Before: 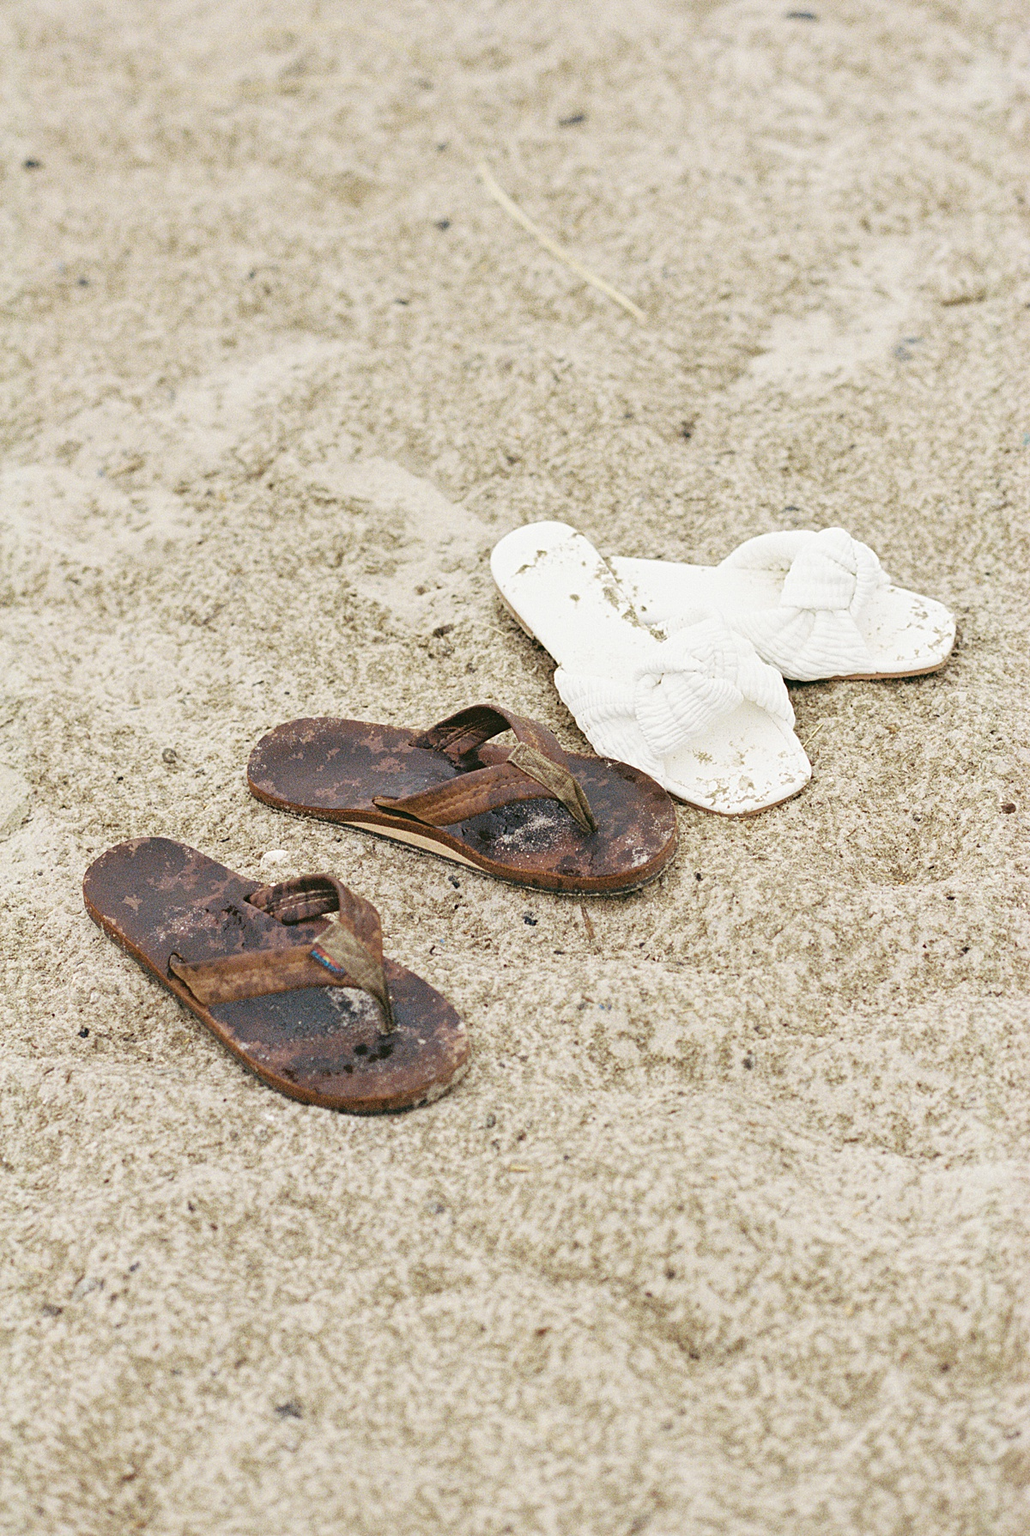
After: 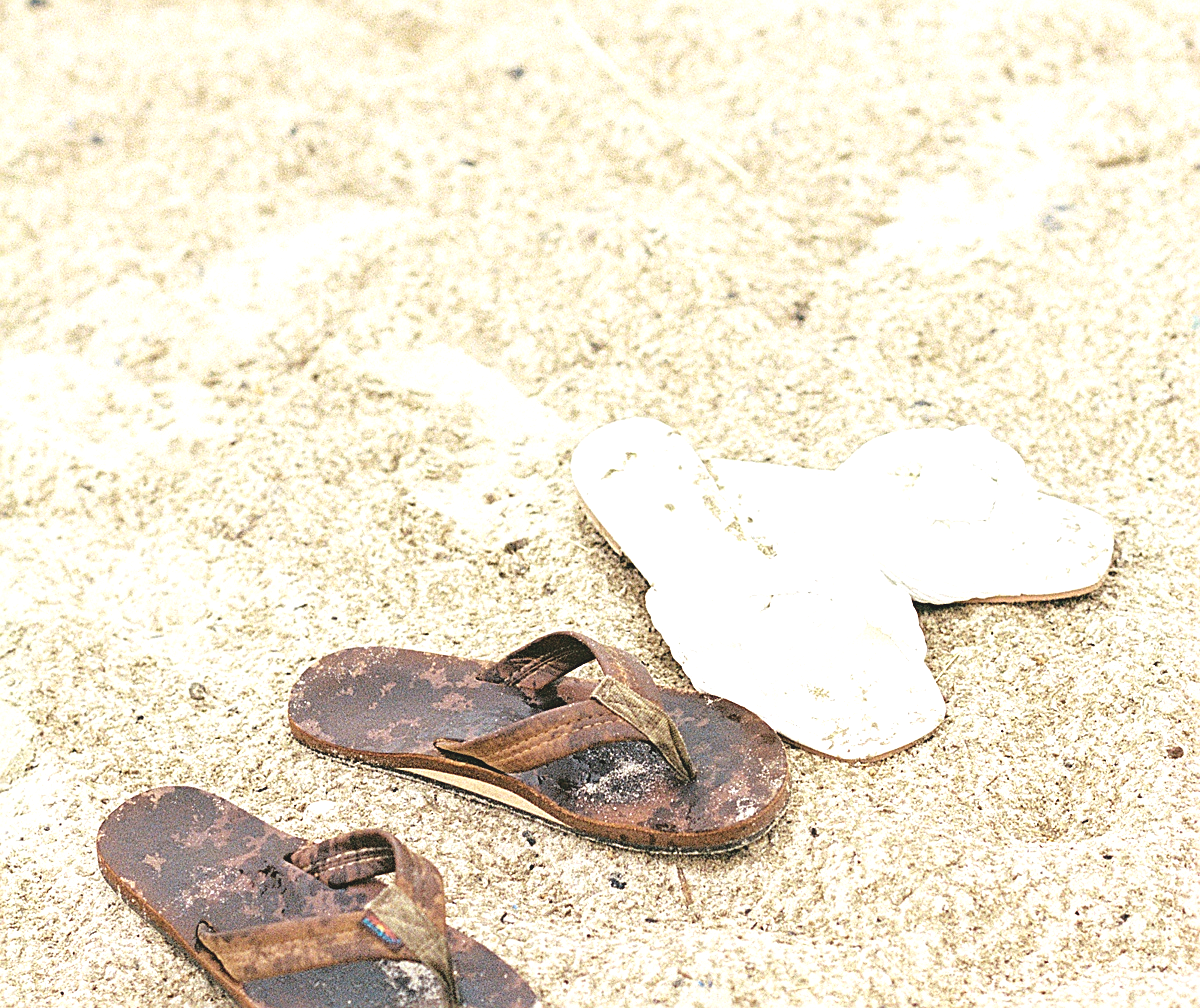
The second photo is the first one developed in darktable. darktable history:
crop and rotate: top 10.602%, bottom 33.013%
tone equalizer: -8 EV -1.09 EV, -7 EV -1 EV, -6 EV -0.88 EV, -5 EV -0.546 EV, -3 EV 0.588 EV, -2 EV 0.892 EV, -1 EV 0.995 EV, +0 EV 1.06 EV
sharpen: on, module defaults
contrast brightness saturation: contrast -0.132, brightness 0.046, saturation -0.128
color balance rgb: shadows lift › chroma 2.038%, shadows lift › hue 51.75°, perceptual saturation grading › global saturation 0.033%, global vibrance 20%
